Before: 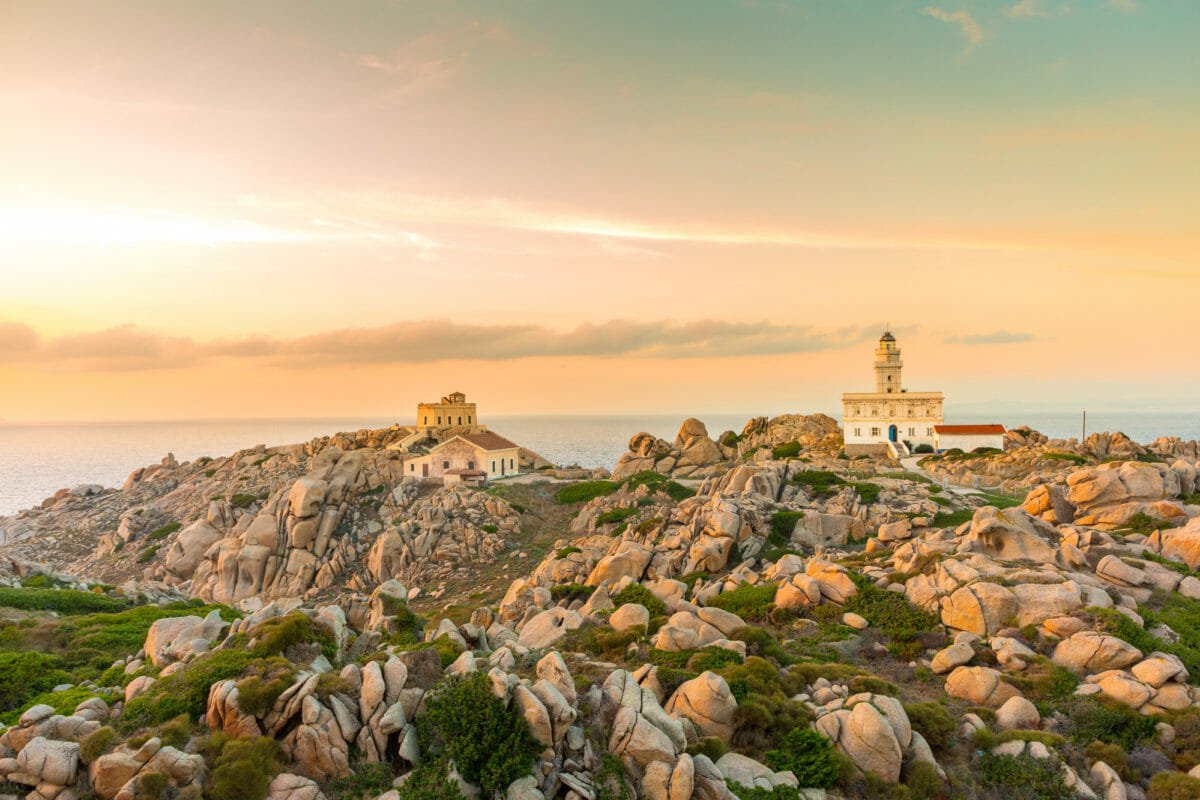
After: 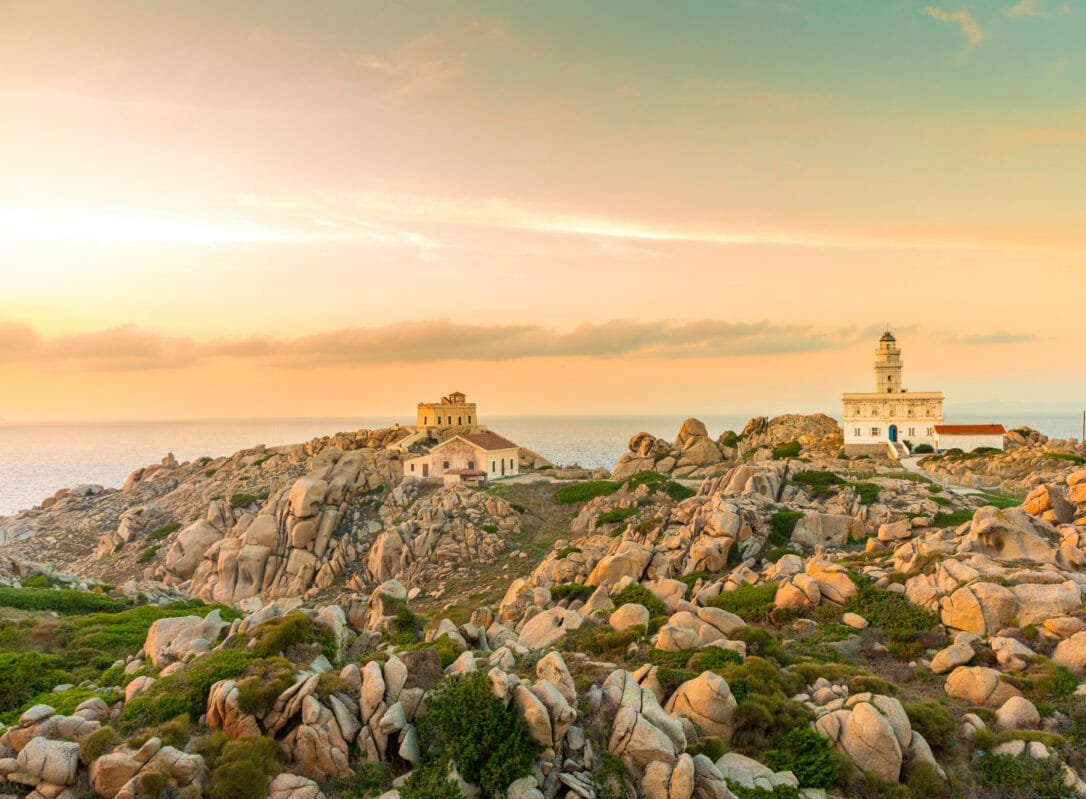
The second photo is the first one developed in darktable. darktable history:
crop: right 9.49%, bottom 0.051%
velvia: strength 15.31%
